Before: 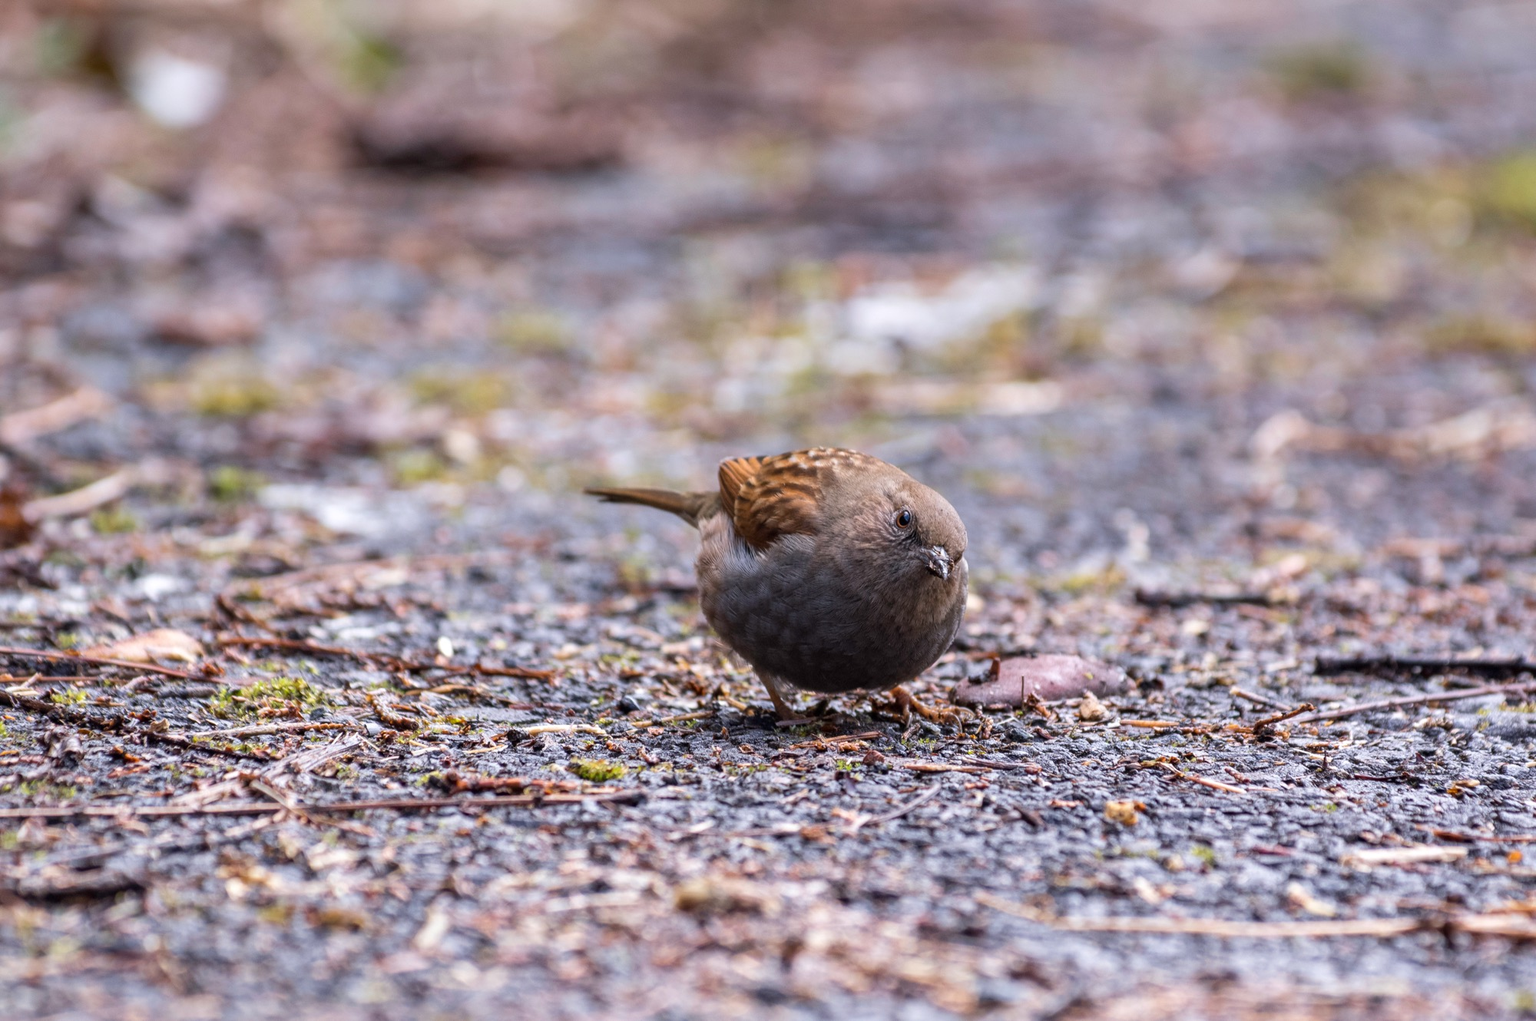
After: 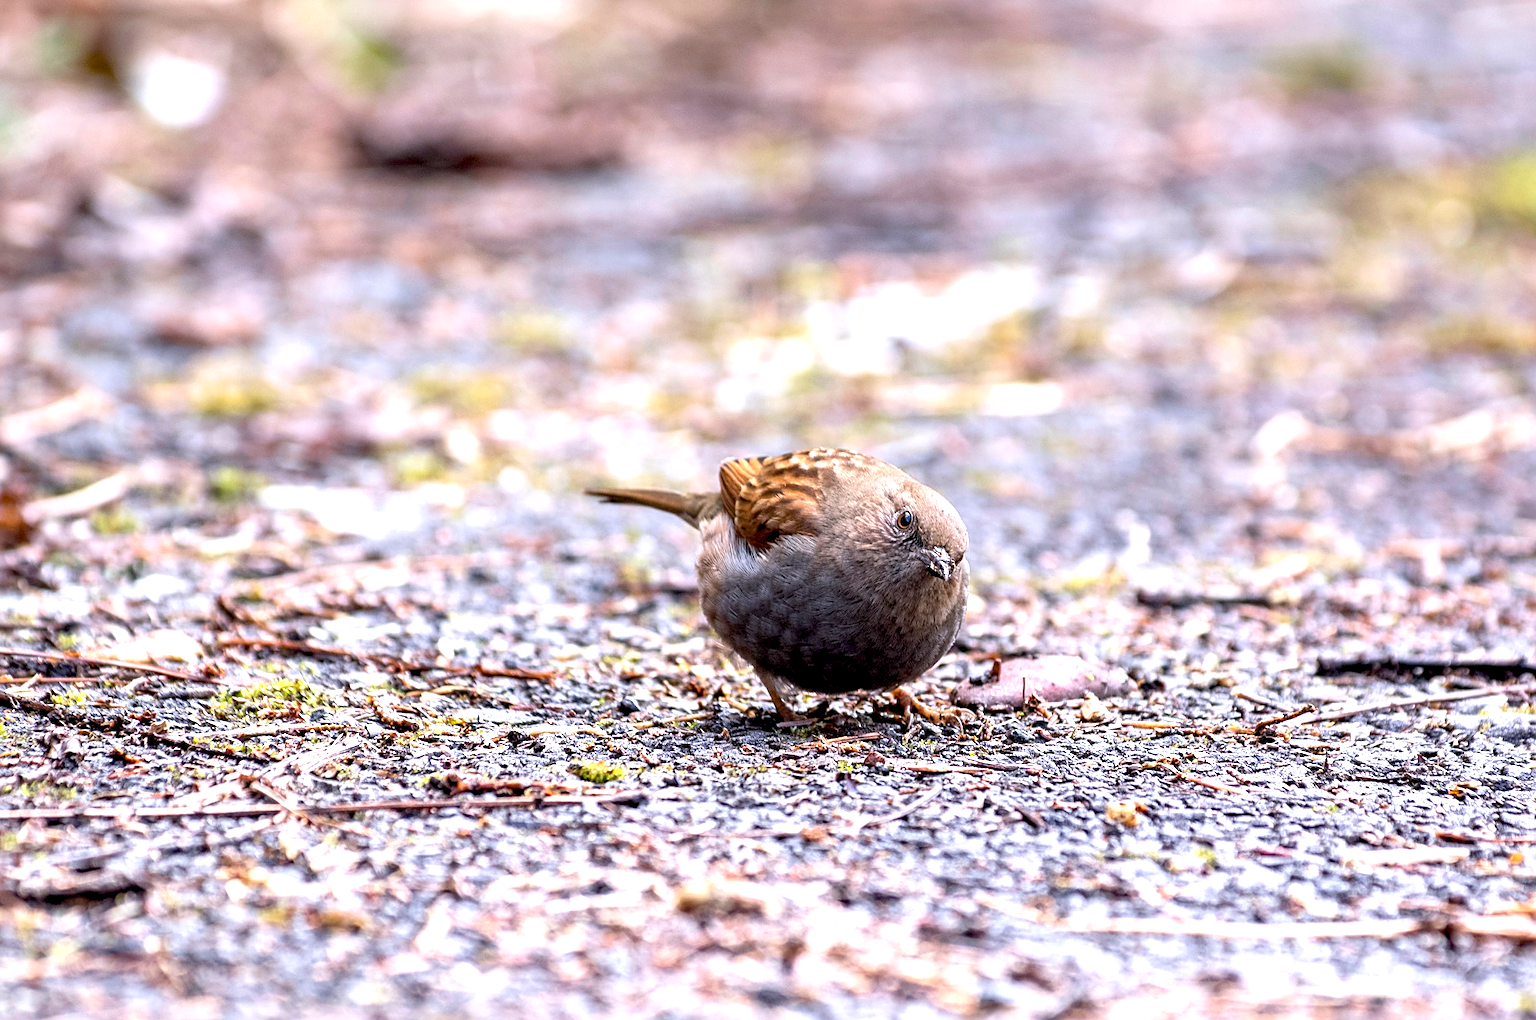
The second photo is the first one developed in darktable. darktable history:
sharpen: on, module defaults
levels: mode automatic
exposure: black level correction 0.008, exposure 0.979 EV, compensate highlight preservation false
crop: top 0.05%, bottom 0.098%
